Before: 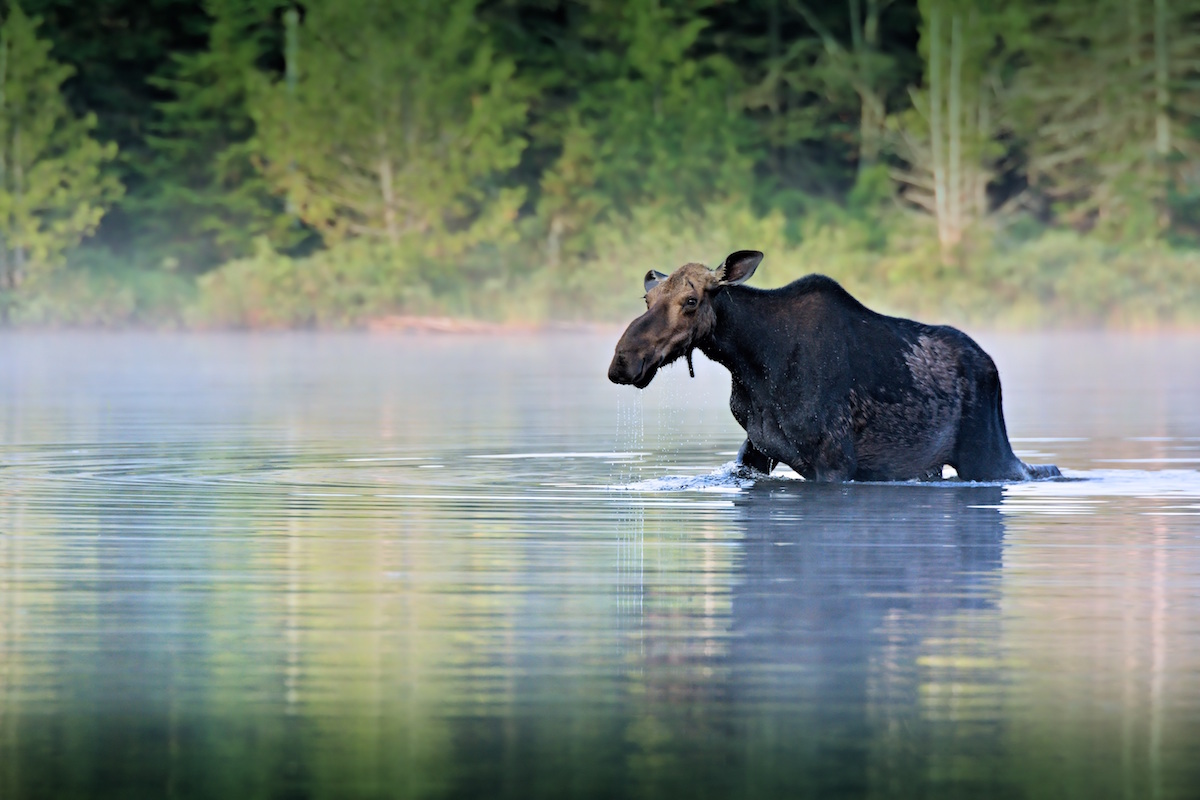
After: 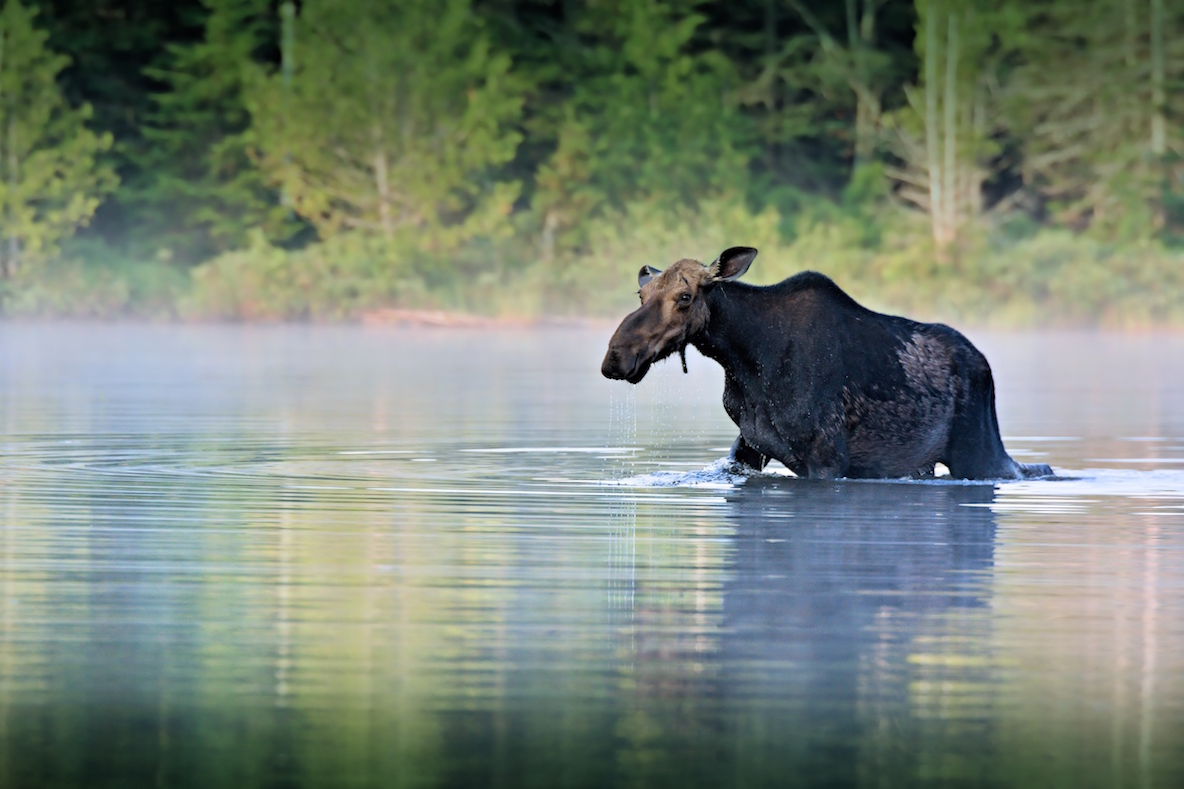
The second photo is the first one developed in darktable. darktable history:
crop and rotate: angle -0.508°
